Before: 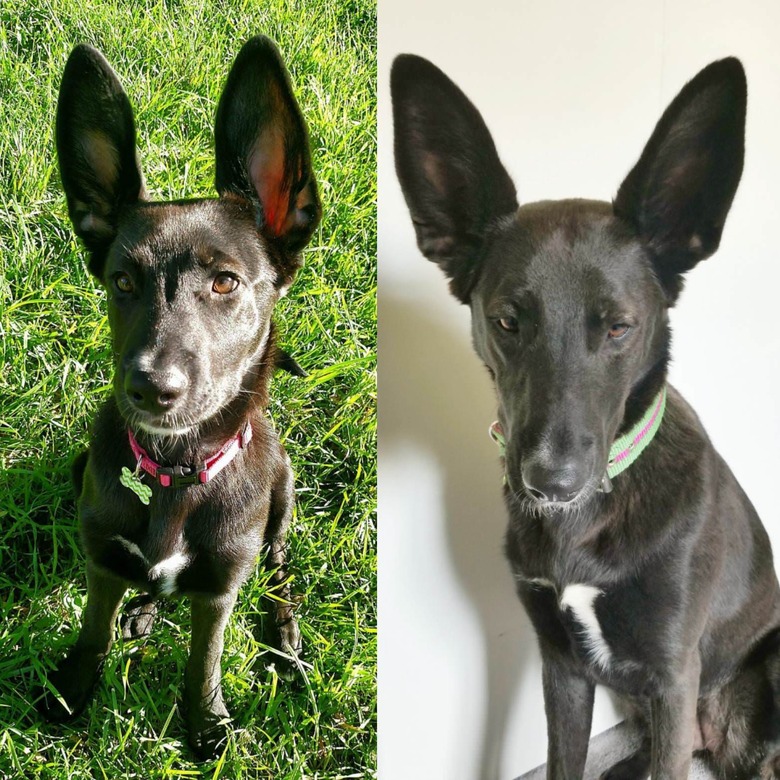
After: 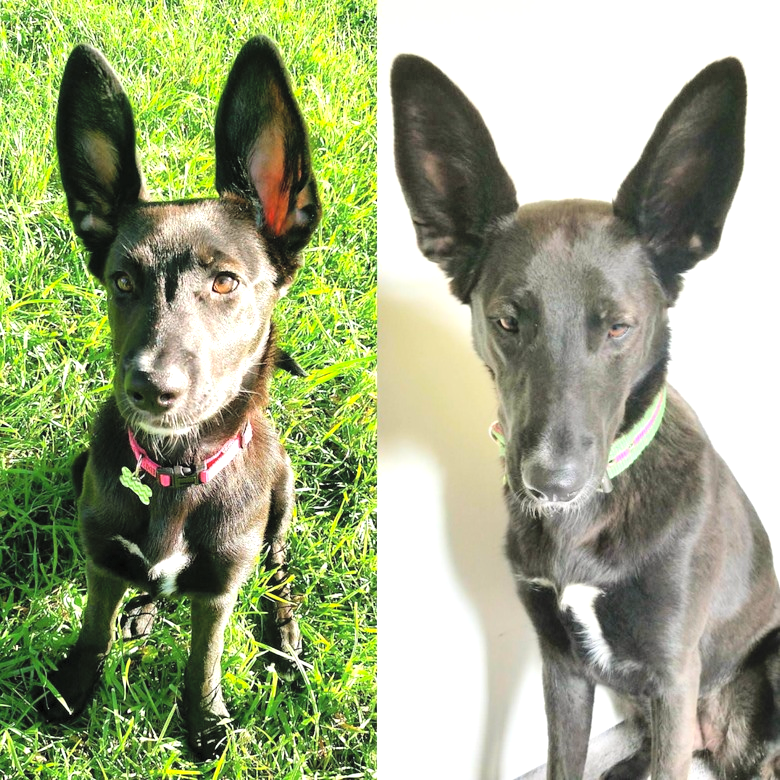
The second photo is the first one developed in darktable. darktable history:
tone equalizer: -8 EV -0.777 EV, -7 EV -0.72 EV, -6 EV -0.614 EV, -5 EV -0.41 EV, -3 EV 0.366 EV, -2 EV 0.6 EV, -1 EV 0.697 EV, +0 EV 0.728 EV
contrast brightness saturation: contrast 0.096, brightness 0.291, saturation 0.146
